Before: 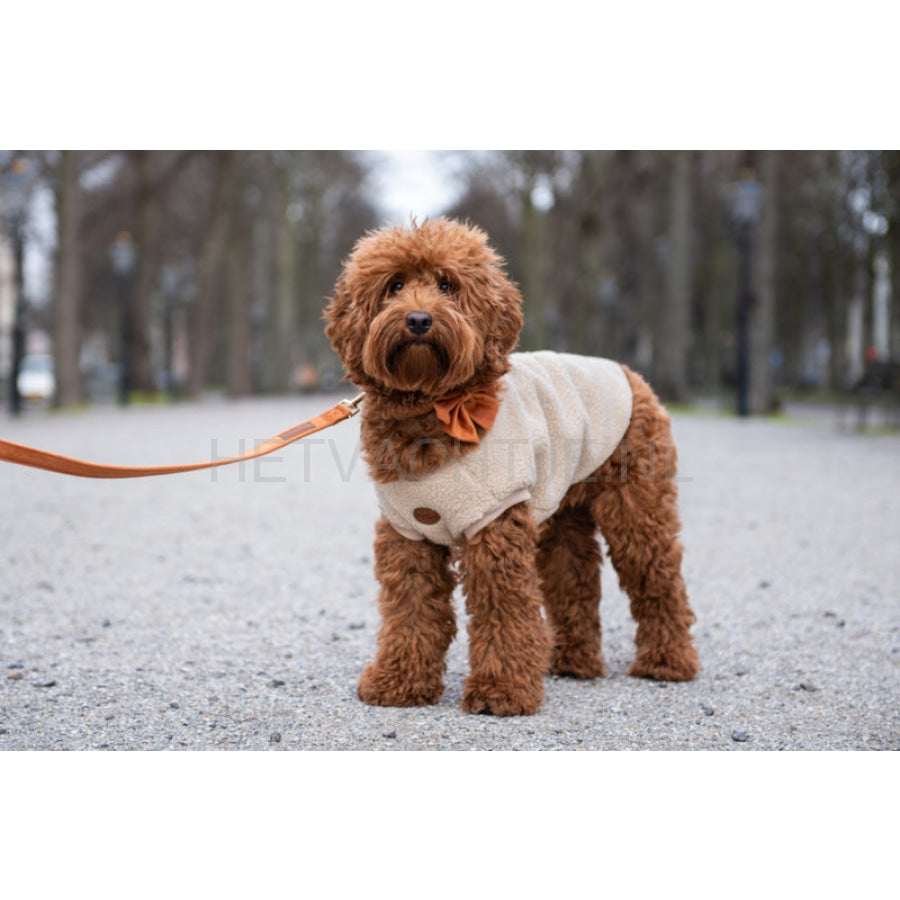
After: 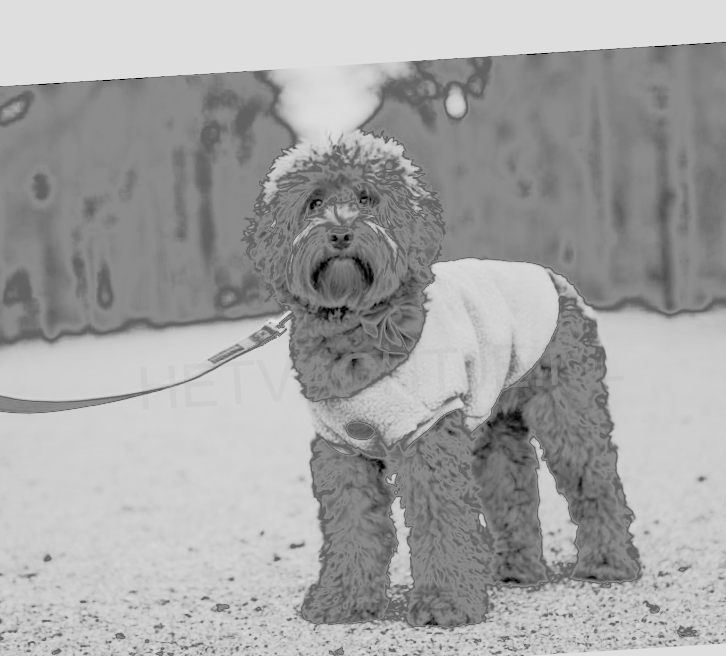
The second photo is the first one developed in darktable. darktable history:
filmic rgb: black relative exposure -4.42 EV, white relative exposure 6.58 EV, hardness 1.85, contrast 0.5
tone equalizer: -7 EV 0.15 EV, -6 EV 0.6 EV, -5 EV 1.15 EV, -4 EV 1.33 EV, -3 EV 1.15 EV, -2 EV 0.6 EV, -1 EV 0.15 EV, mask exposure compensation -0.5 EV
crop and rotate: left 7.196%, top 4.574%, right 10.605%, bottom 13.178%
monochrome: a 16.01, b -2.65, highlights 0.52
rotate and perspective: rotation -3.52°, crop left 0.036, crop right 0.964, crop top 0.081, crop bottom 0.919
fill light: exposure -0.73 EV, center 0.69, width 2.2
exposure: black level correction 0, exposure 1.675 EV, compensate exposure bias true, compensate highlight preservation false
color balance rgb: shadows lift › luminance -41.13%, shadows lift › chroma 14.13%, shadows lift › hue 260°, power › luminance -3.76%, power › chroma 0.56%, power › hue 40.37°, highlights gain › luminance 16.81%, highlights gain › chroma 2.94%, highlights gain › hue 260°, global offset › luminance -0.29%, global offset › chroma 0.31%, global offset › hue 260°, perceptual saturation grading › global saturation 20%, perceptual saturation grading › highlights -13.92%, perceptual saturation grading › shadows 50%
